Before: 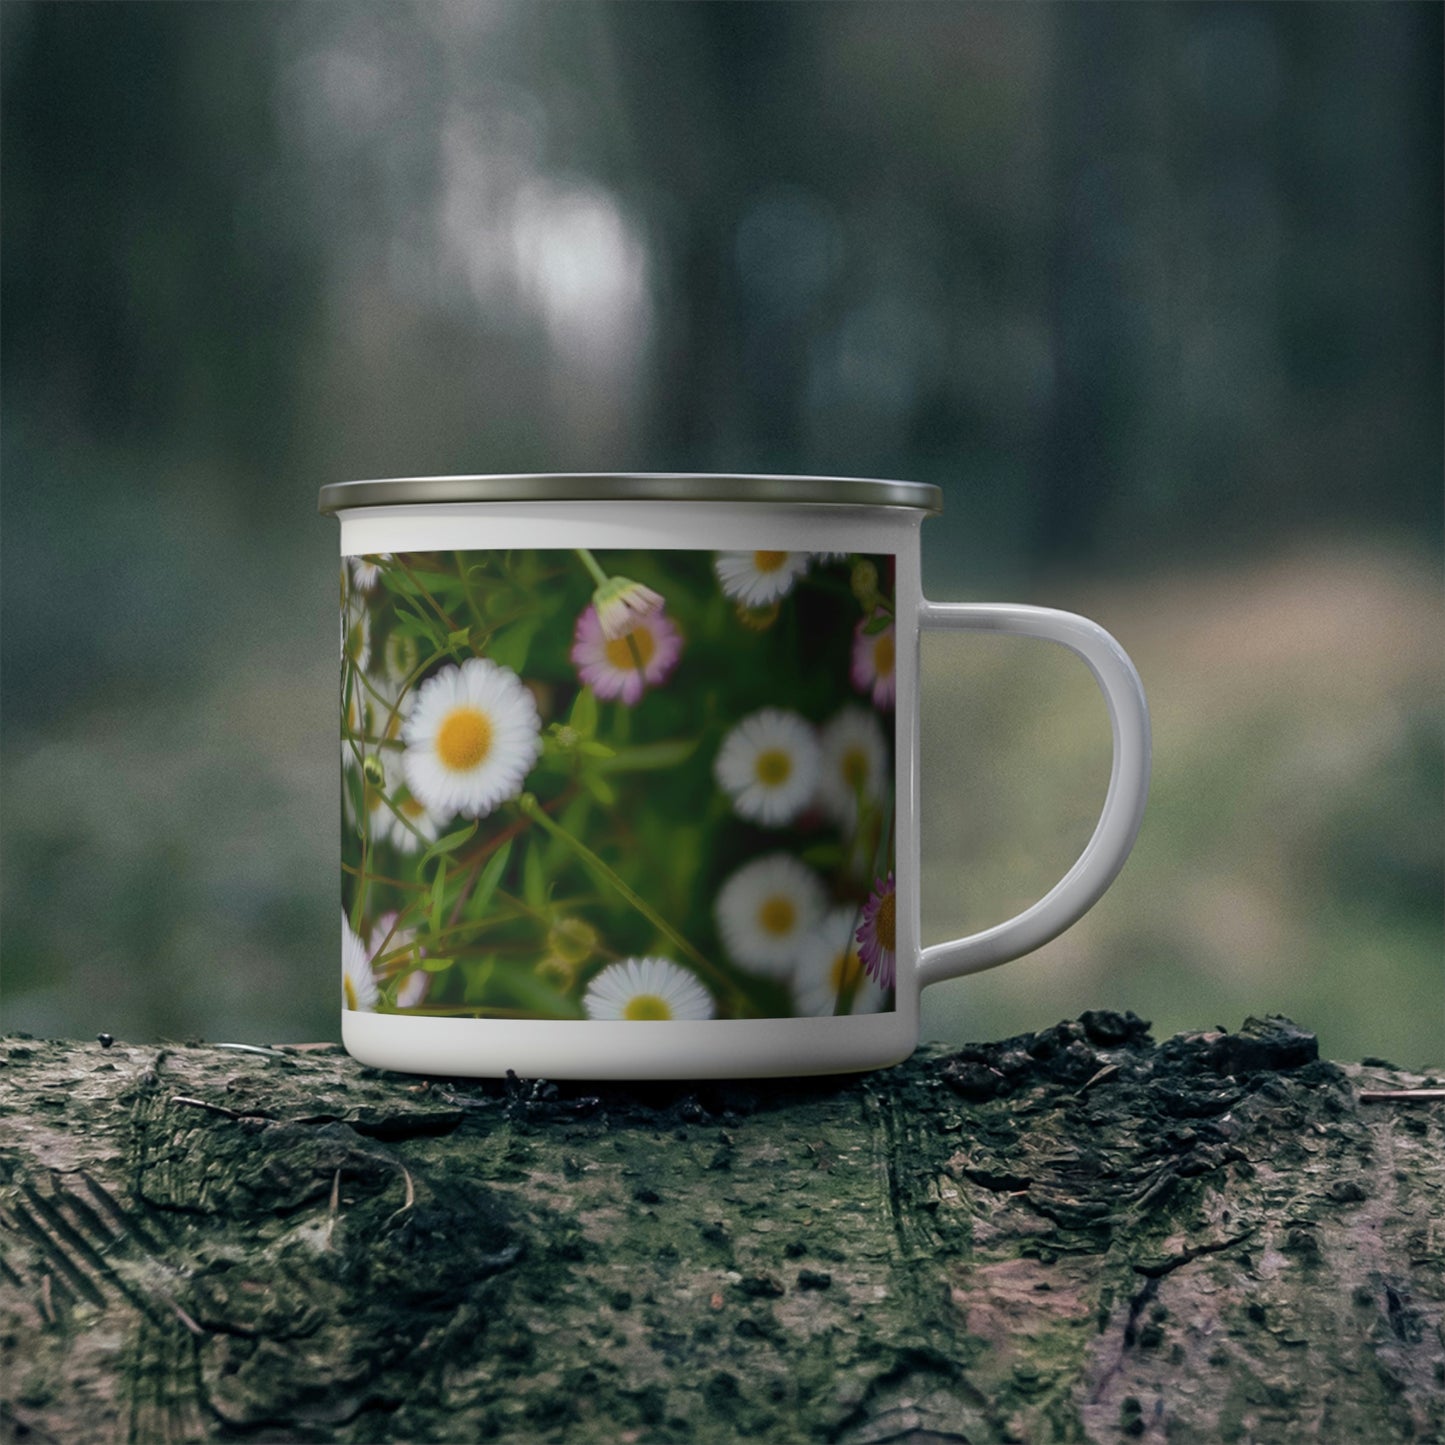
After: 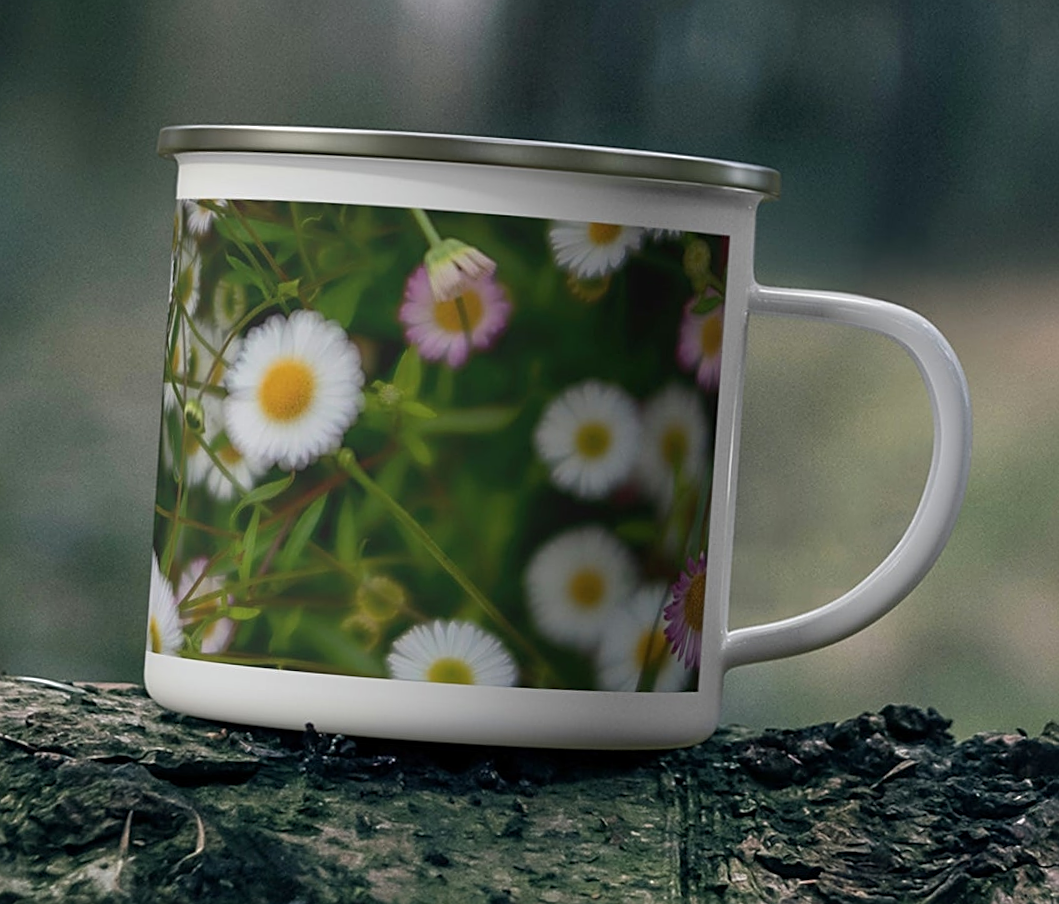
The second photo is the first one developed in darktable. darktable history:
crop and rotate: angle -3.99°, left 9.775%, top 21.095%, right 11.98%, bottom 12.085%
sharpen: on, module defaults
